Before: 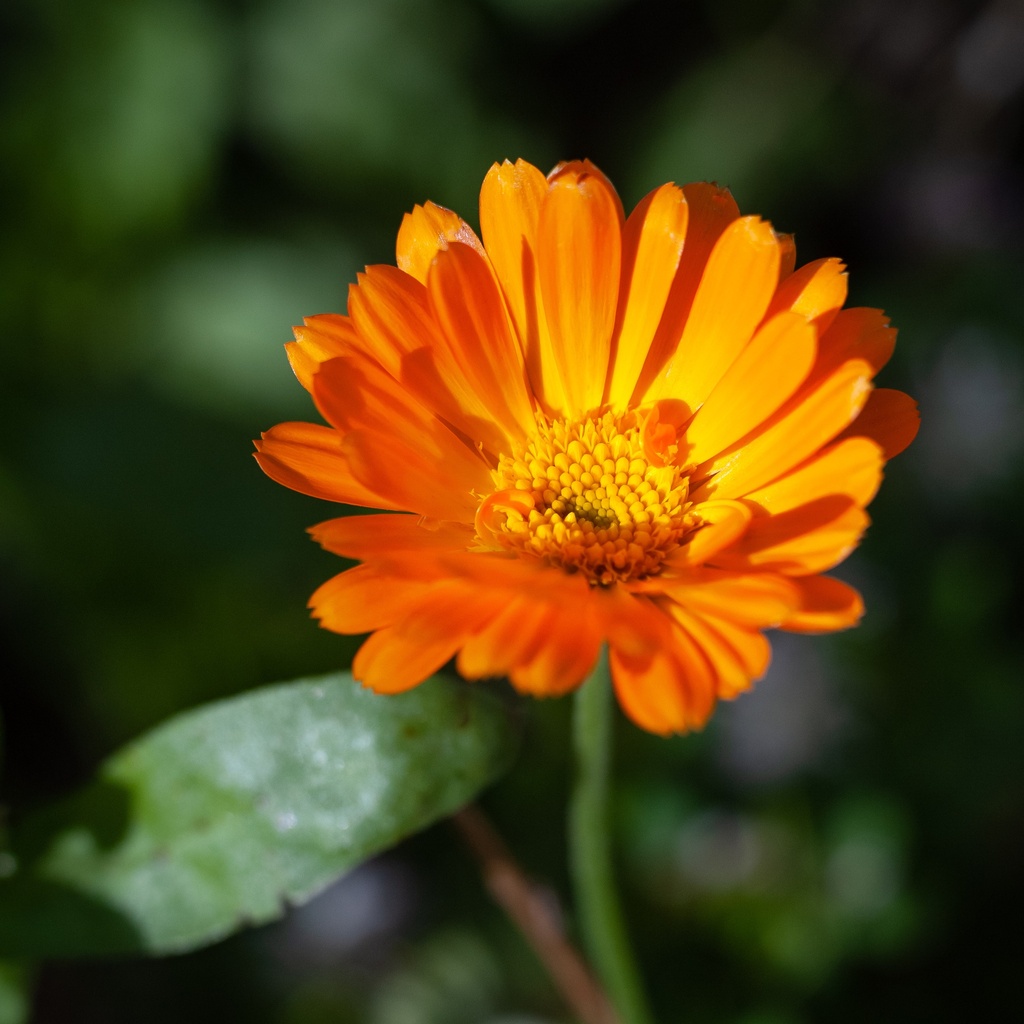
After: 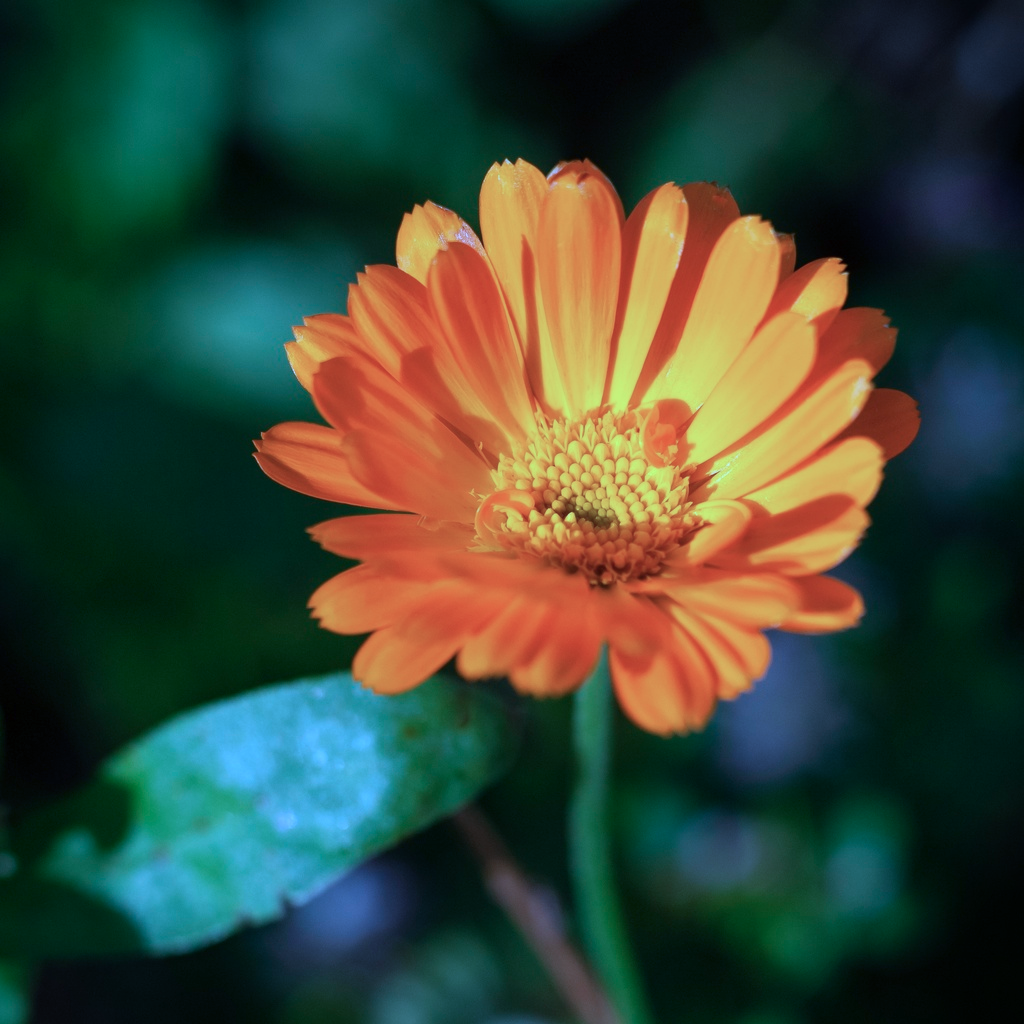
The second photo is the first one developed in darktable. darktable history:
tone equalizer: -8 EV -1.84 EV, -7 EV -1.16 EV, -6 EV -1.62 EV, smoothing diameter 25%, edges refinement/feathering 10, preserve details guided filter
color calibration: illuminant as shot in camera, x 0.442, y 0.413, temperature 2903.13 K
